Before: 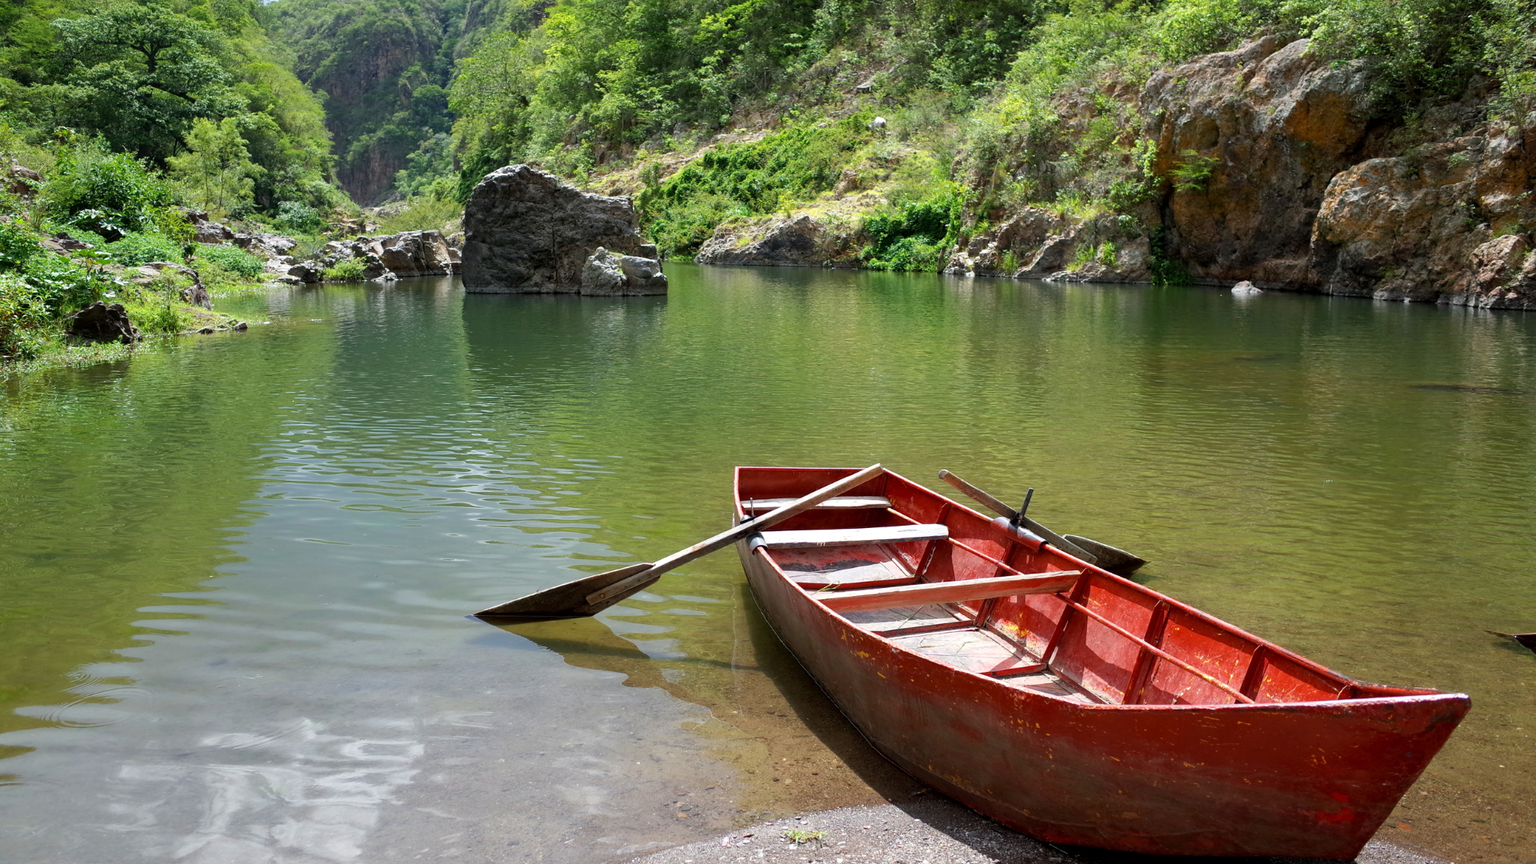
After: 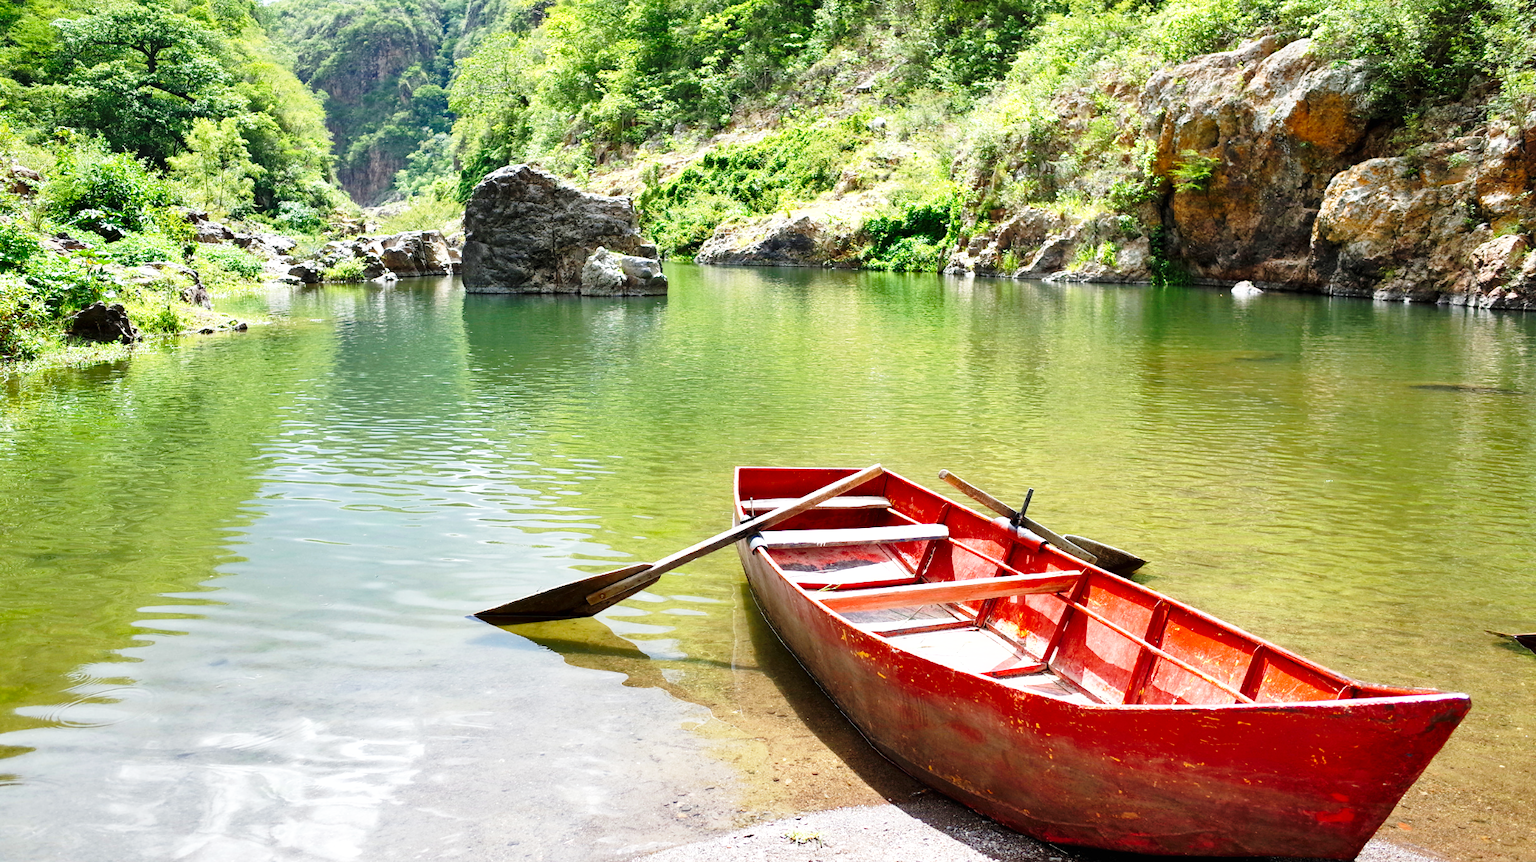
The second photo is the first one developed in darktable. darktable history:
base curve: curves: ch0 [(0, 0) (0.028, 0.03) (0.121, 0.232) (0.46, 0.748) (0.859, 0.968) (1, 1)], preserve colors none
exposure: black level correction 0, exposure 0.7 EV, compensate exposure bias true, compensate highlight preservation false
crop: top 0.05%, bottom 0.098%
shadows and highlights: low approximation 0.01, soften with gaussian
